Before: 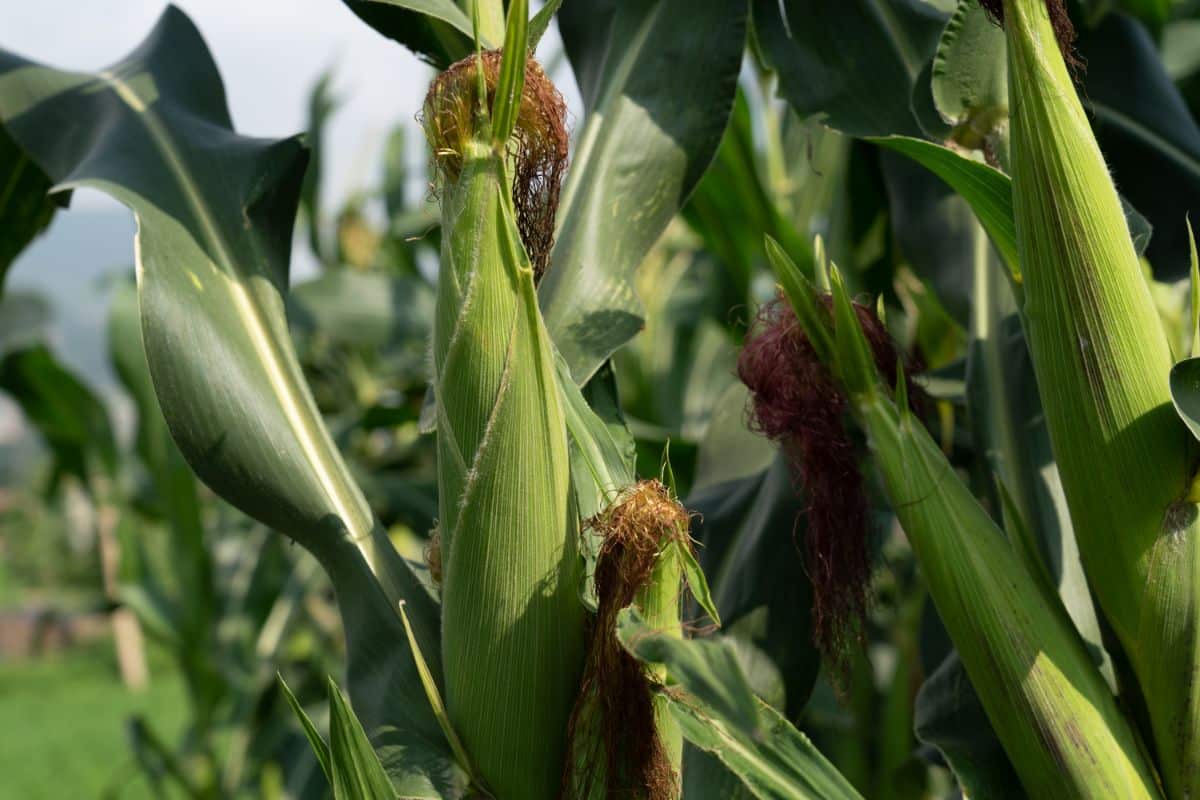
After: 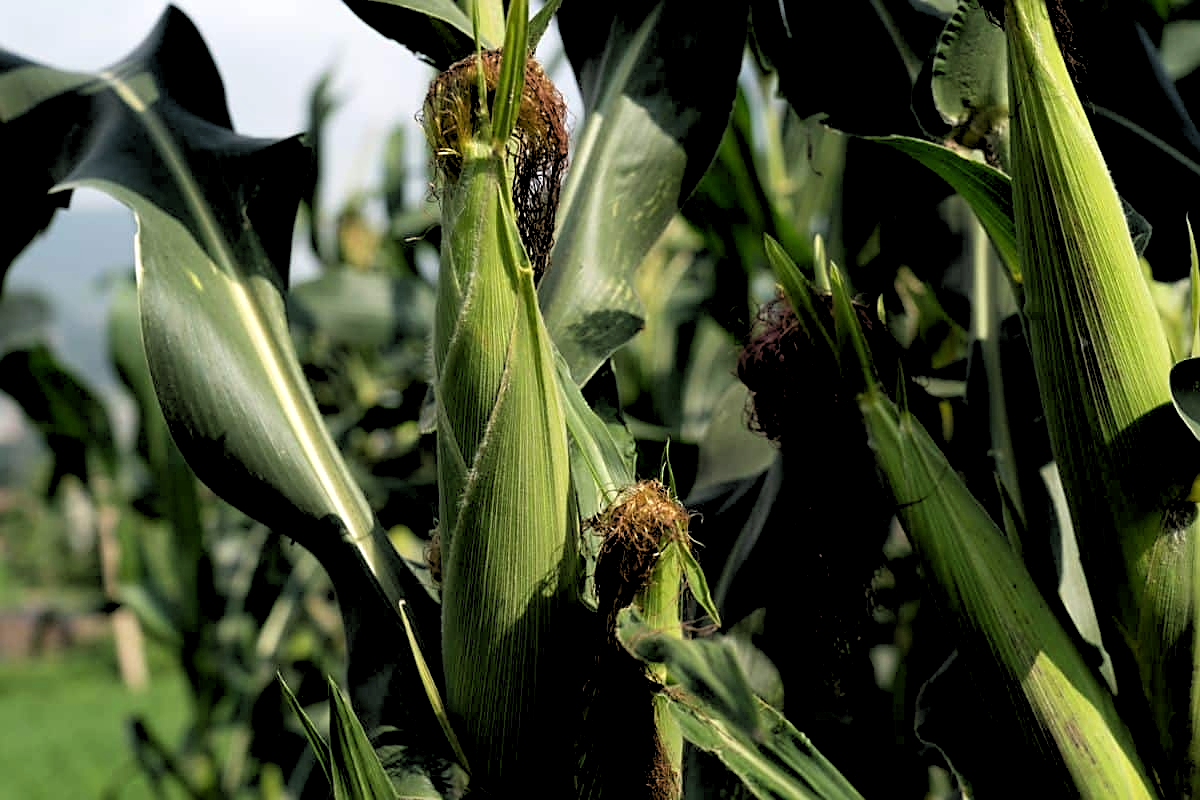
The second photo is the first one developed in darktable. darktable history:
tone equalizer: on, module defaults
sharpen: on, module defaults
rgb levels: levels [[0.034, 0.472, 0.904], [0, 0.5, 1], [0, 0.5, 1]]
